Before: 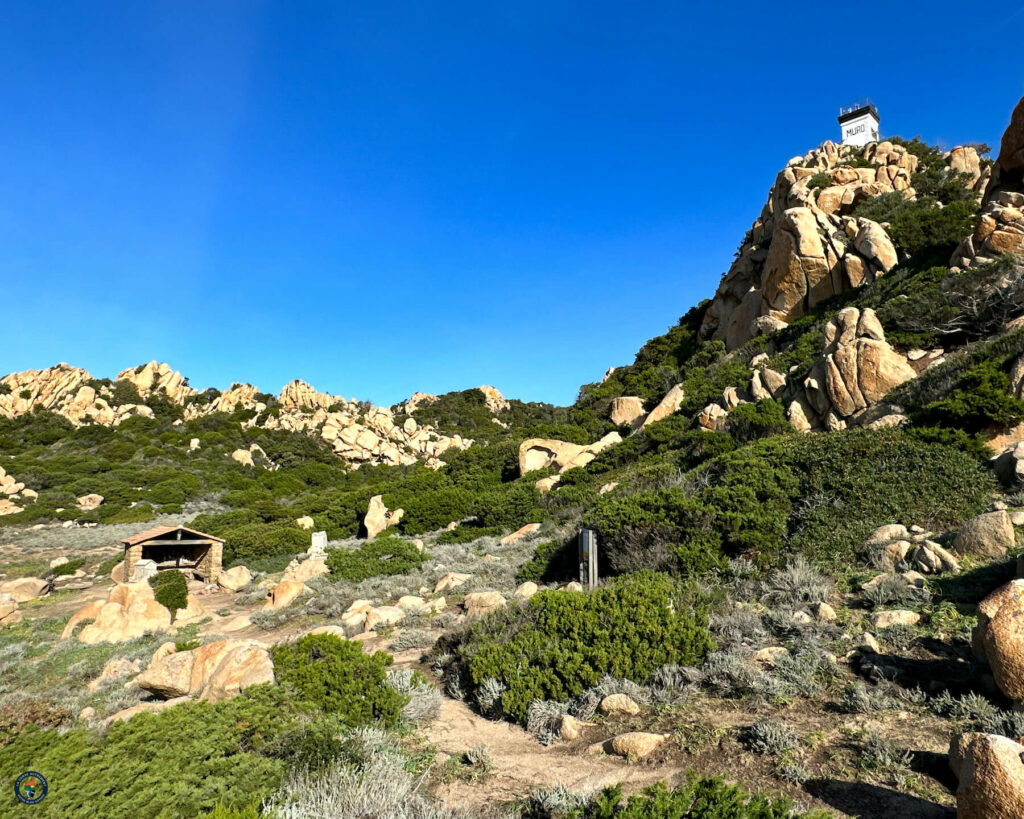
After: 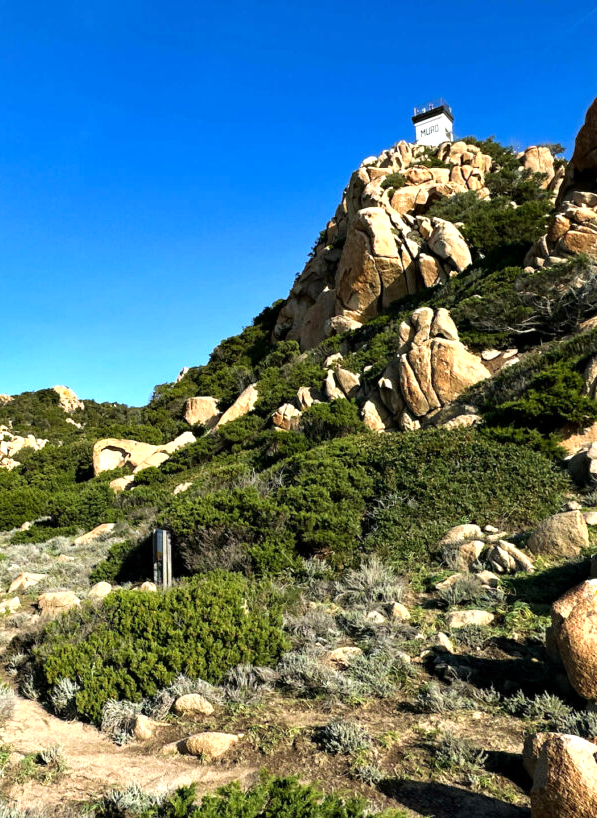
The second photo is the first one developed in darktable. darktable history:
velvia: on, module defaults
tone equalizer: -8 EV -0.402 EV, -7 EV -0.4 EV, -6 EV -0.305 EV, -5 EV -0.183 EV, -3 EV 0.203 EV, -2 EV 0.305 EV, -1 EV 0.412 EV, +0 EV 0.388 EV
crop: left 41.635%
